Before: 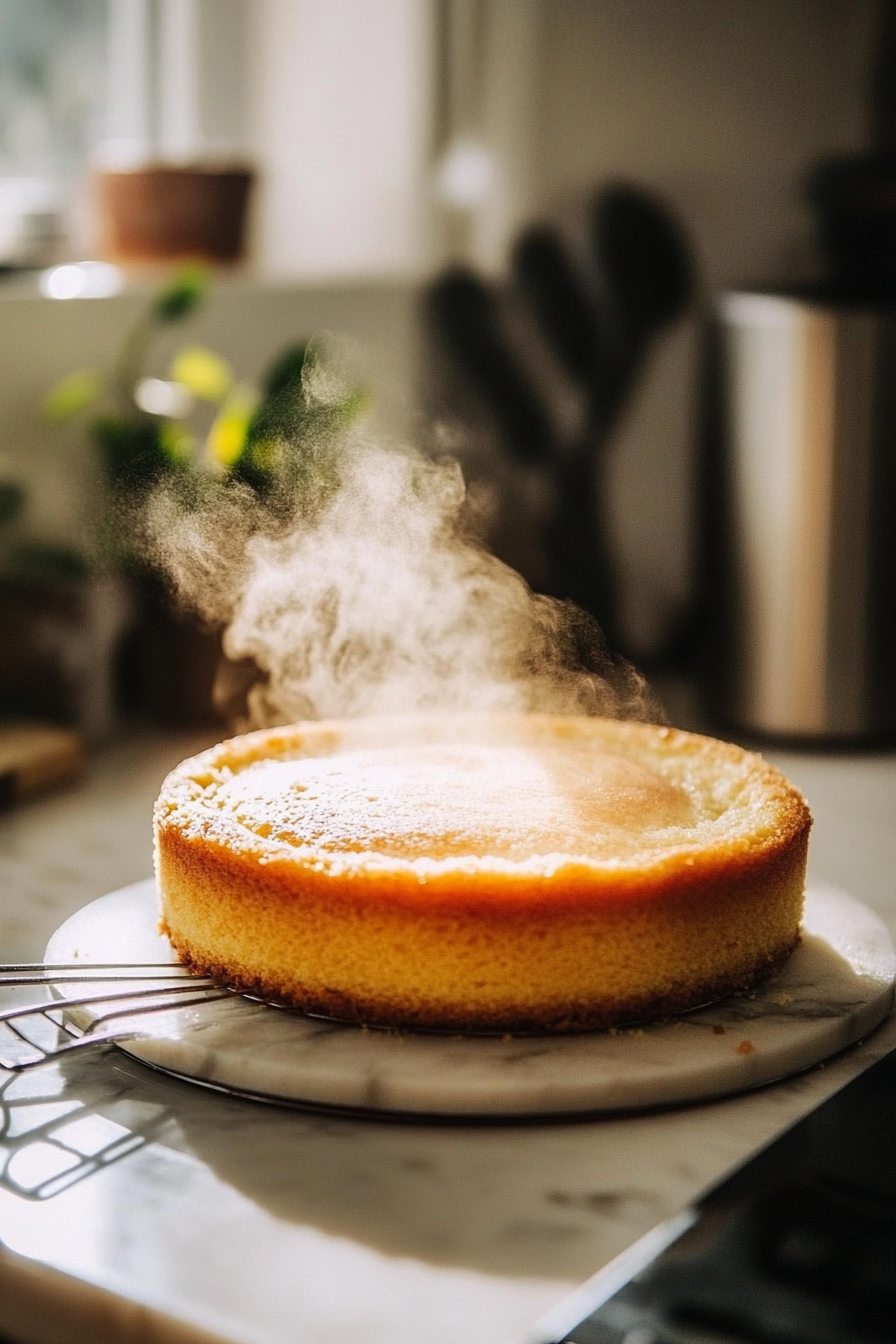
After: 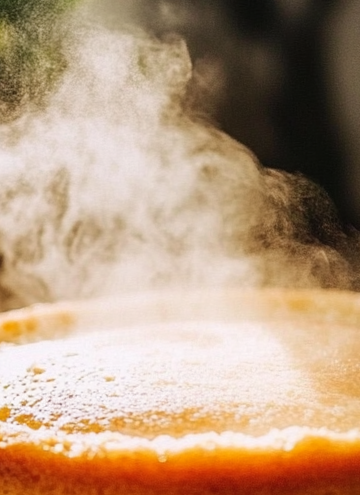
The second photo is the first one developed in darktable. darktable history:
crop: left 30%, top 30%, right 30%, bottom 30%
rotate and perspective: rotation -2°, crop left 0.022, crop right 0.978, crop top 0.049, crop bottom 0.951
